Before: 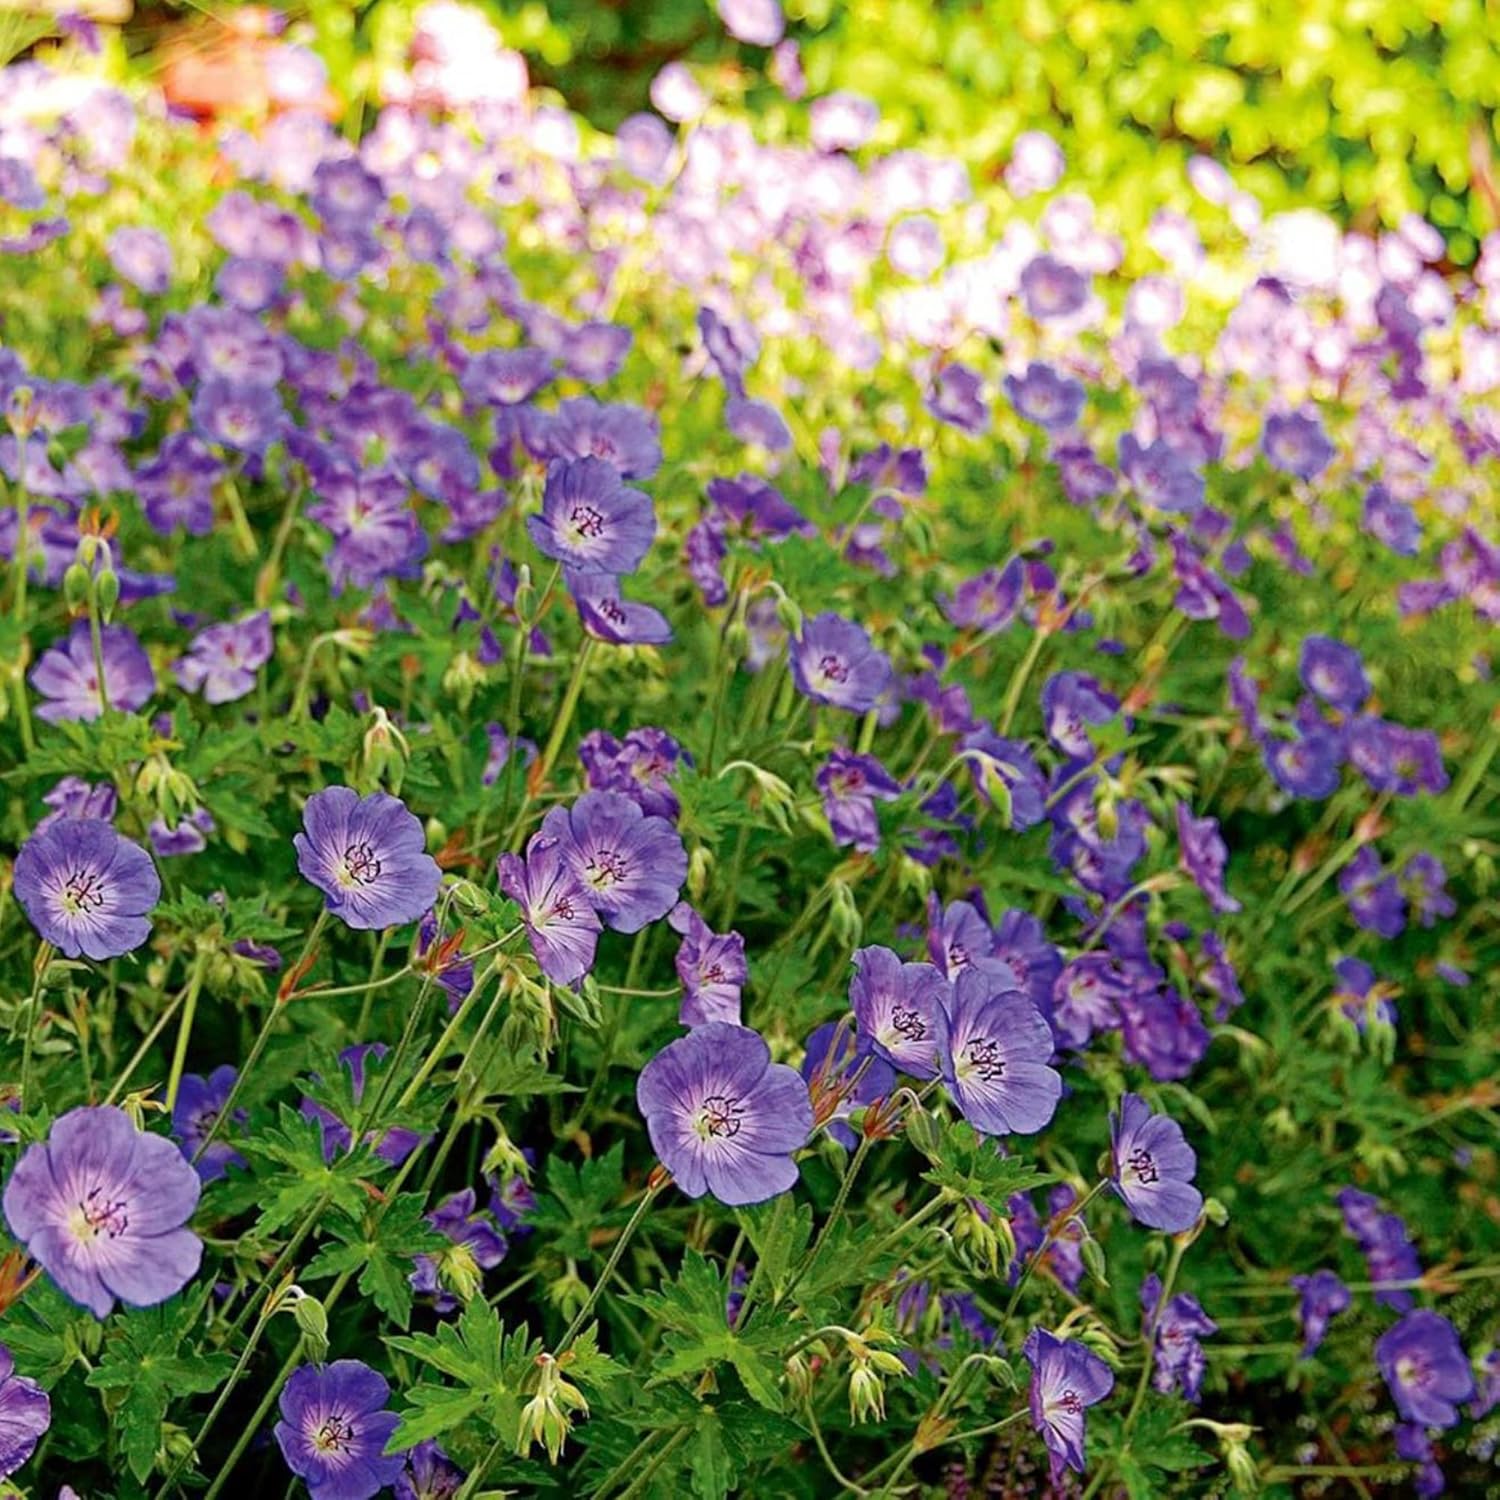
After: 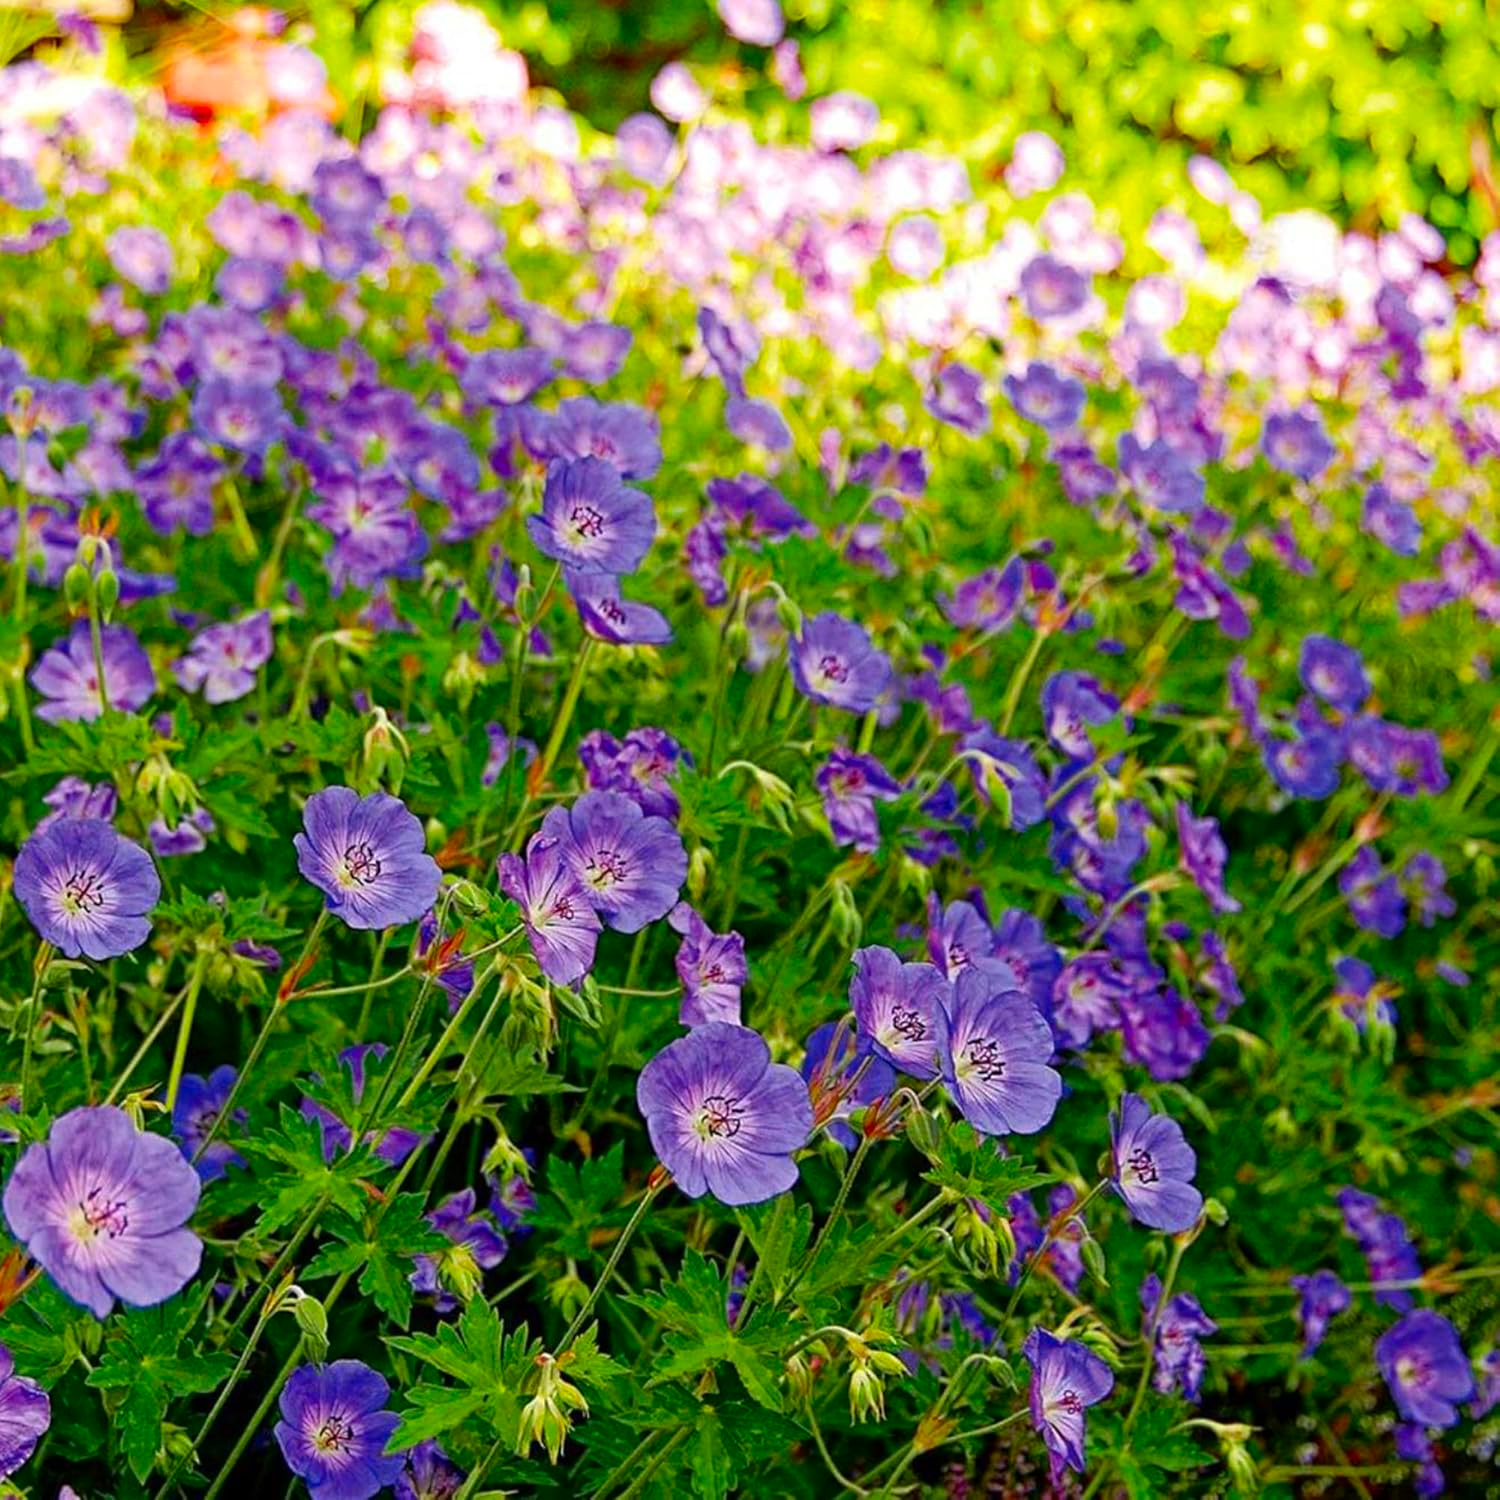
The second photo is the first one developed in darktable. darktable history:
contrast brightness saturation: brightness -0.028, saturation 0.355
